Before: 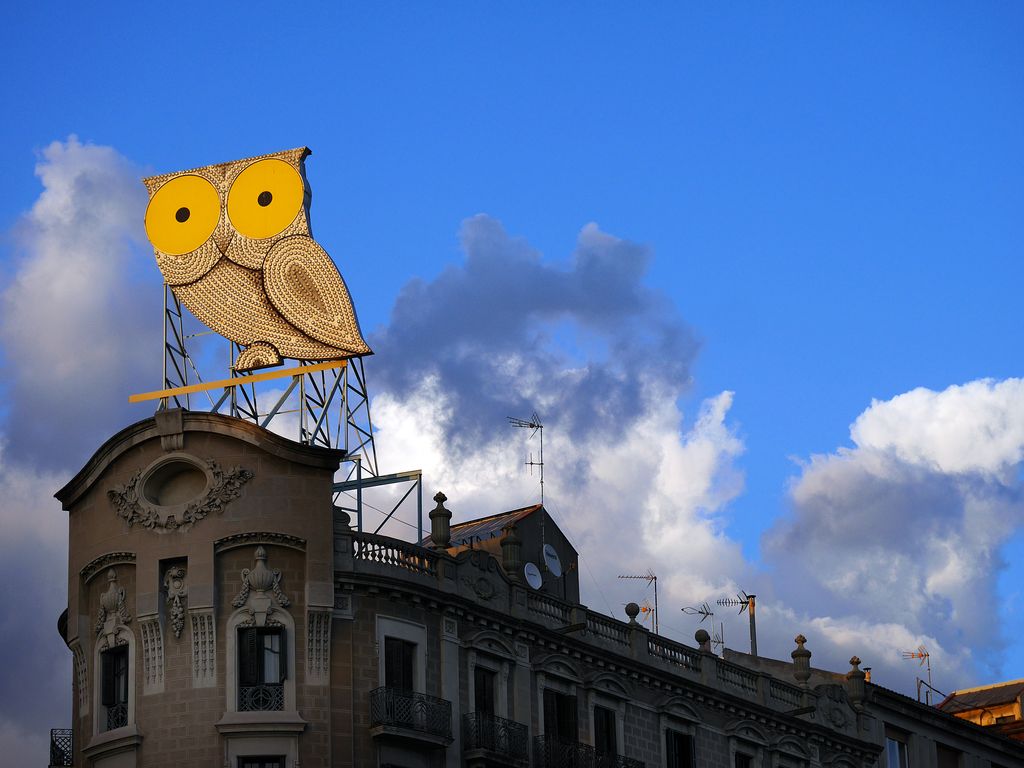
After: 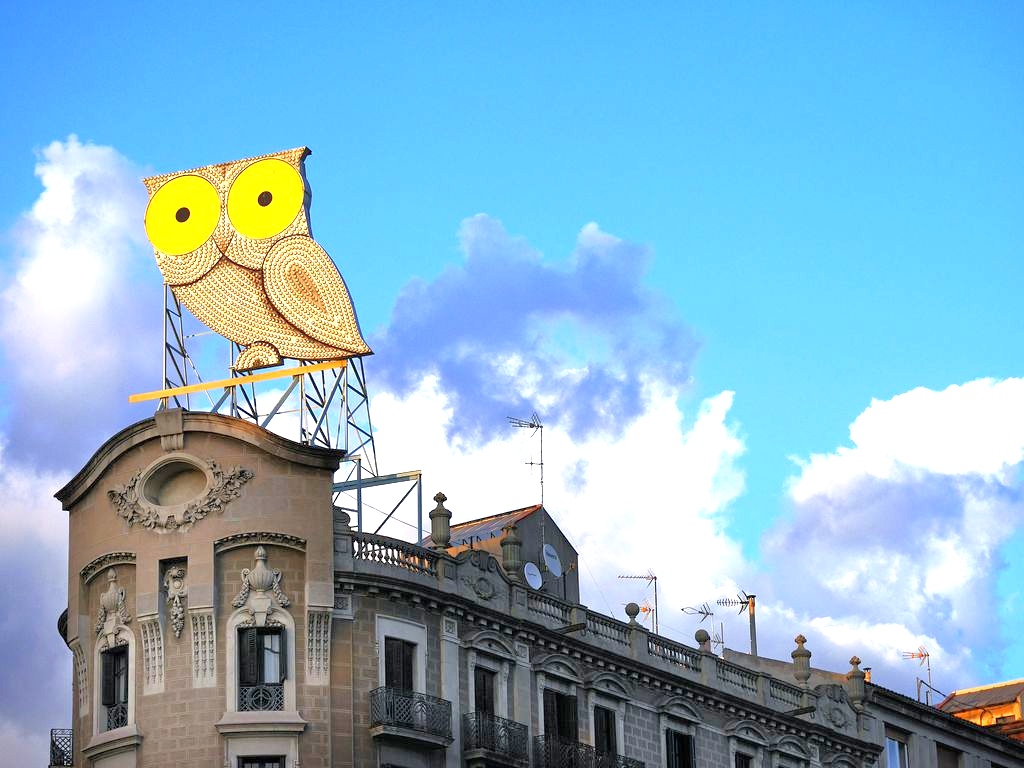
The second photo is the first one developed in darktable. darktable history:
tone equalizer: -7 EV 0.15 EV, -6 EV 0.6 EV, -5 EV 1.15 EV, -4 EV 1.33 EV, -3 EV 1.15 EV, -2 EV 0.6 EV, -1 EV 0.15 EV, mask exposure compensation -0.5 EV
exposure: black level correction 0, exposure 1.4 EV, compensate highlight preservation false
